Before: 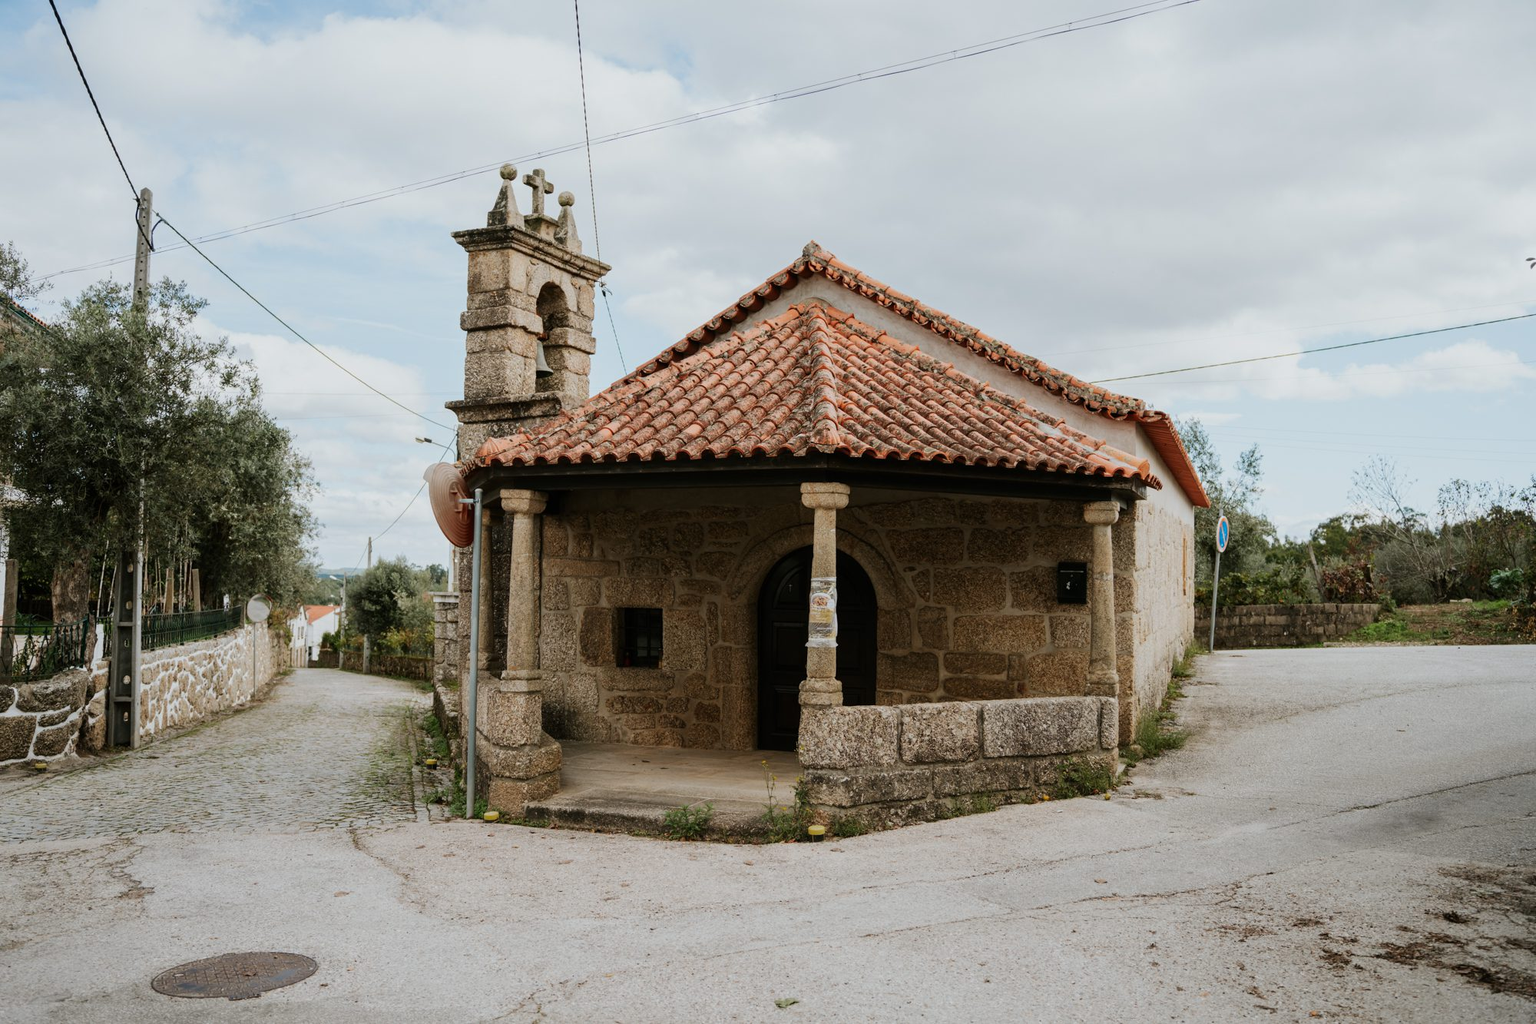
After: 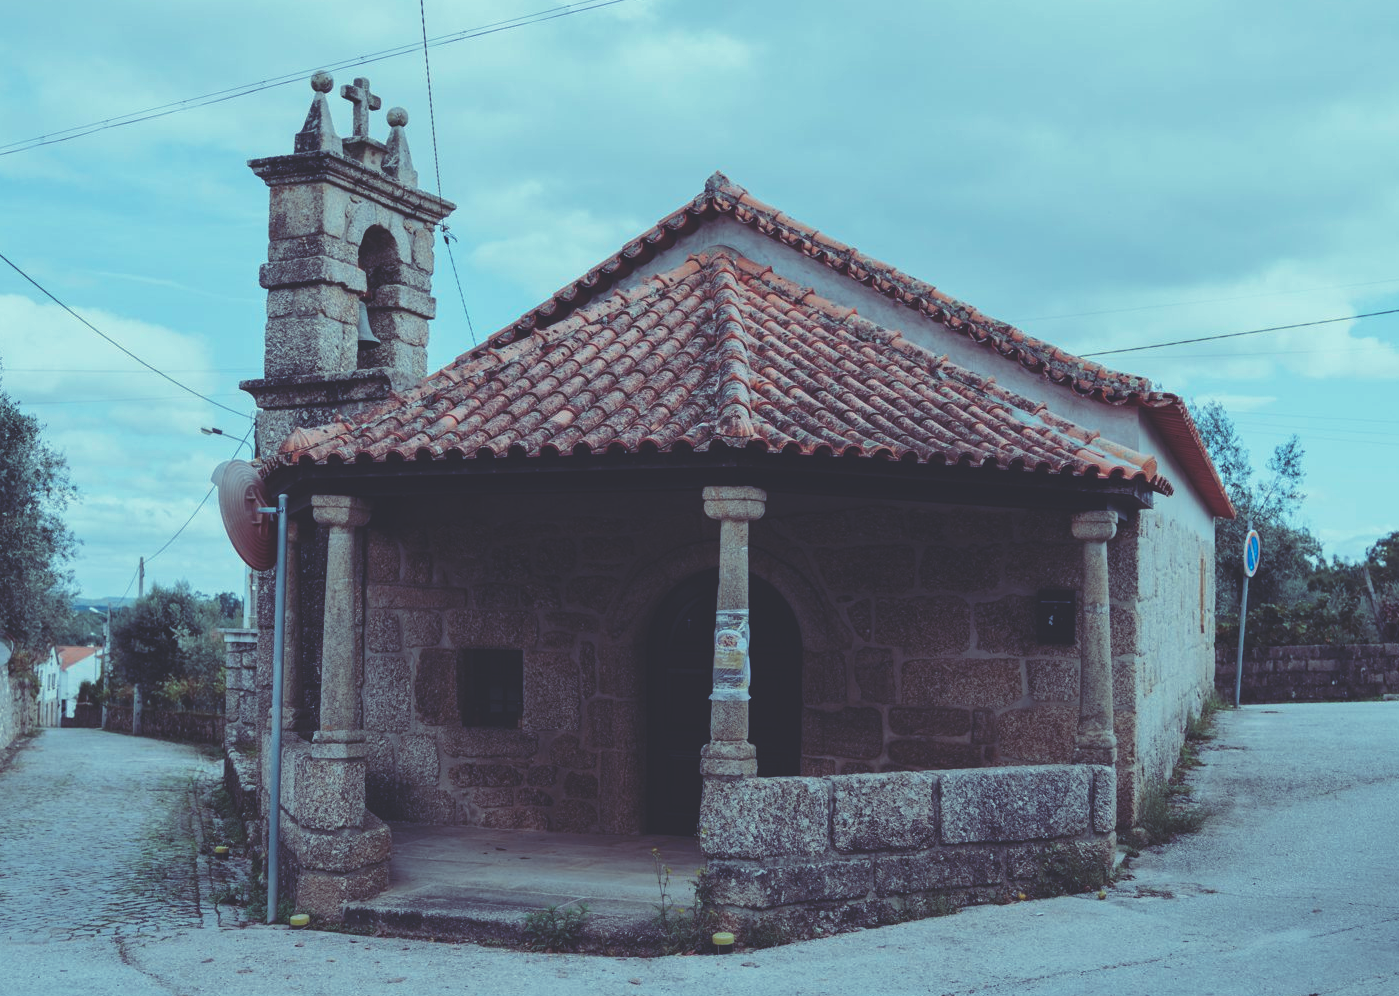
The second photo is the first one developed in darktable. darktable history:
rgb curve: curves: ch0 [(0, 0.186) (0.314, 0.284) (0.576, 0.466) (0.805, 0.691) (0.936, 0.886)]; ch1 [(0, 0.186) (0.314, 0.284) (0.581, 0.534) (0.771, 0.746) (0.936, 0.958)]; ch2 [(0, 0.216) (0.275, 0.39) (1, 1)], mode RGB, independent channels, compensate middle gray true, preserve colors none
crop and rotate: left 17.046%, top 10.659%, right 12.989%, bottom 14.553%
